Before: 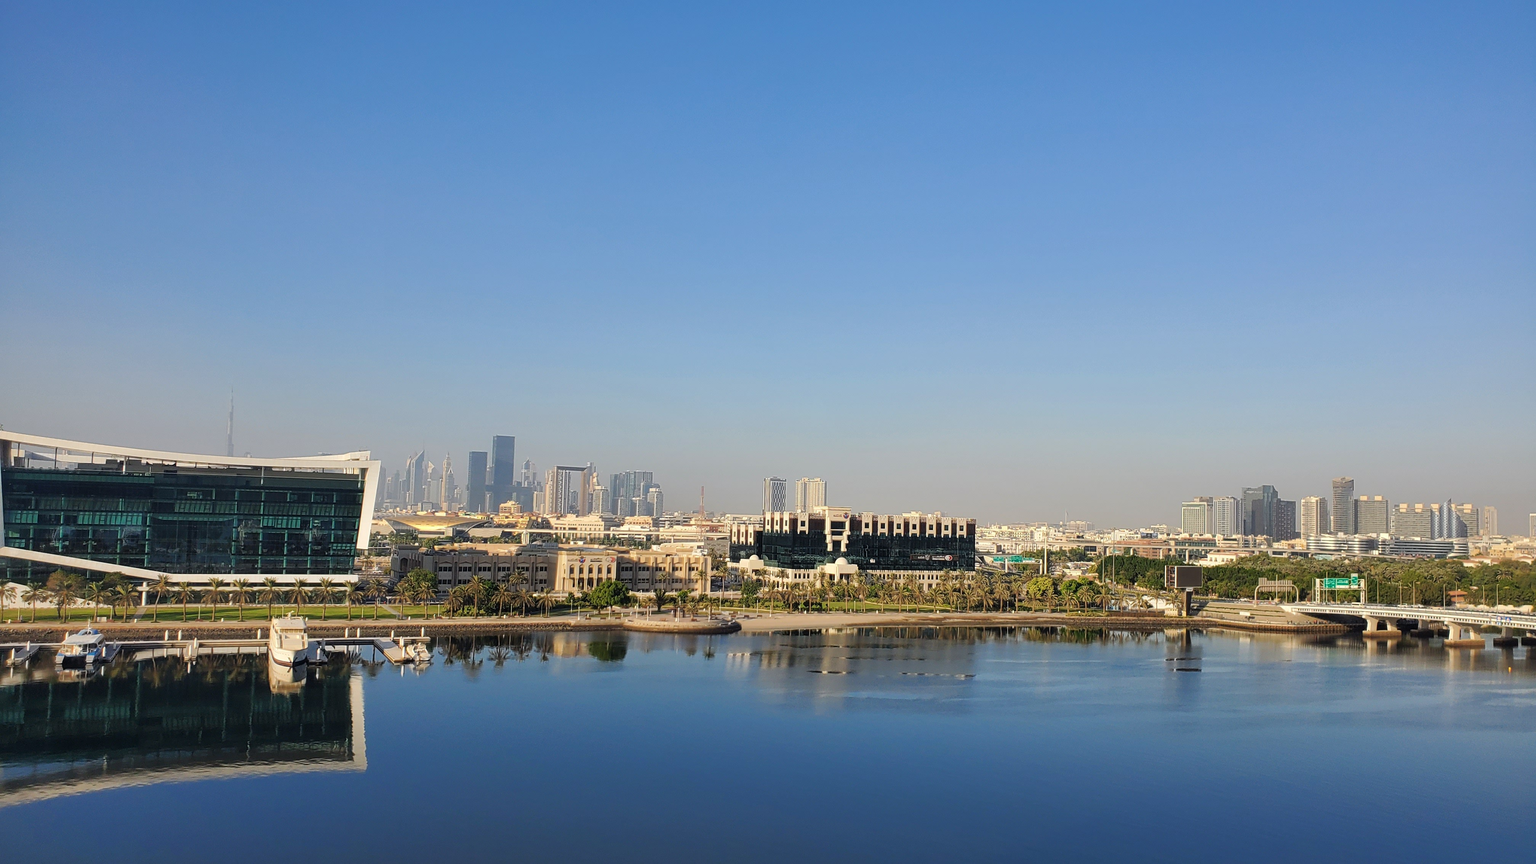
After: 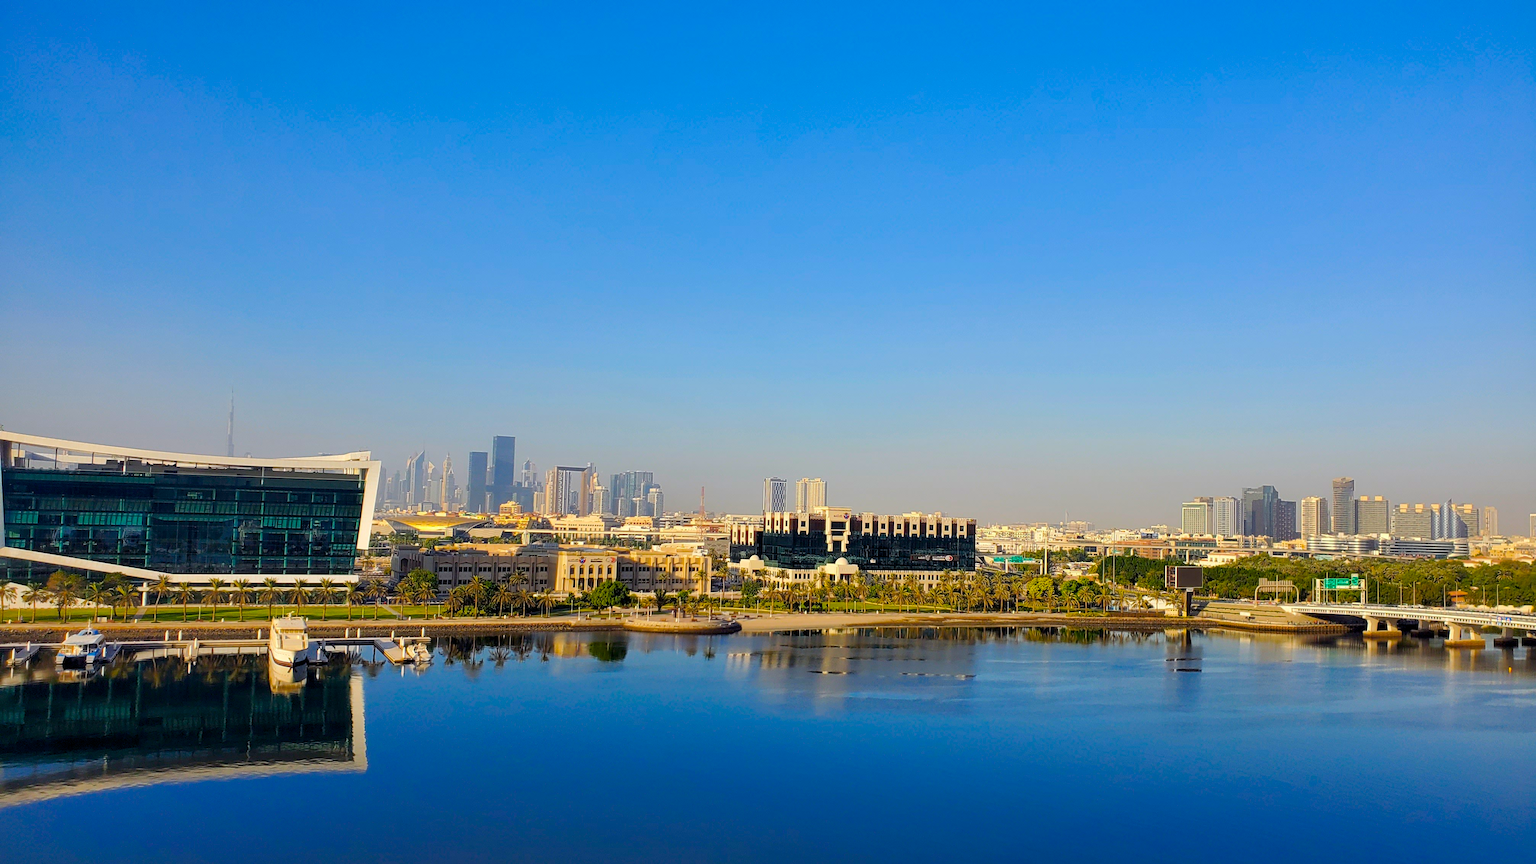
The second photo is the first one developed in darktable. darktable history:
color balance rgb: shadows lift › chroma 3.018%, shadows lift › hue 280.7°, global offset › luminance -0.508%, perceptual saturation grading › global saturation 25.064%, global vibrance 40.312%
